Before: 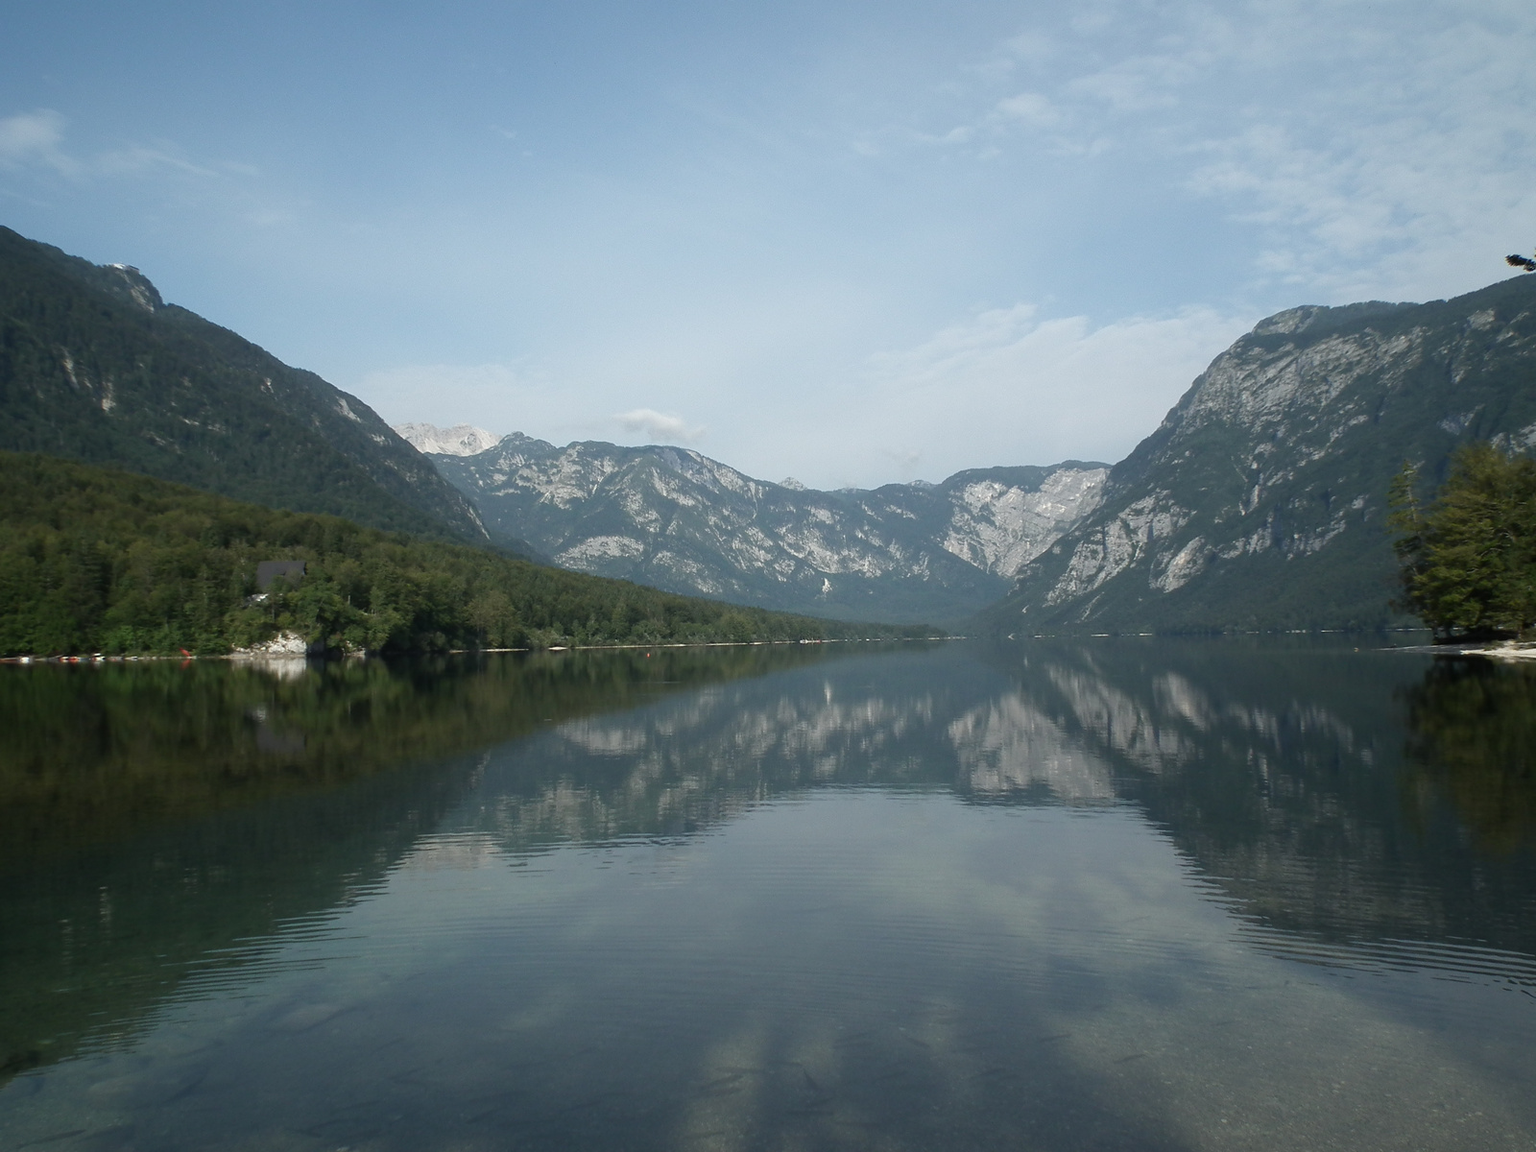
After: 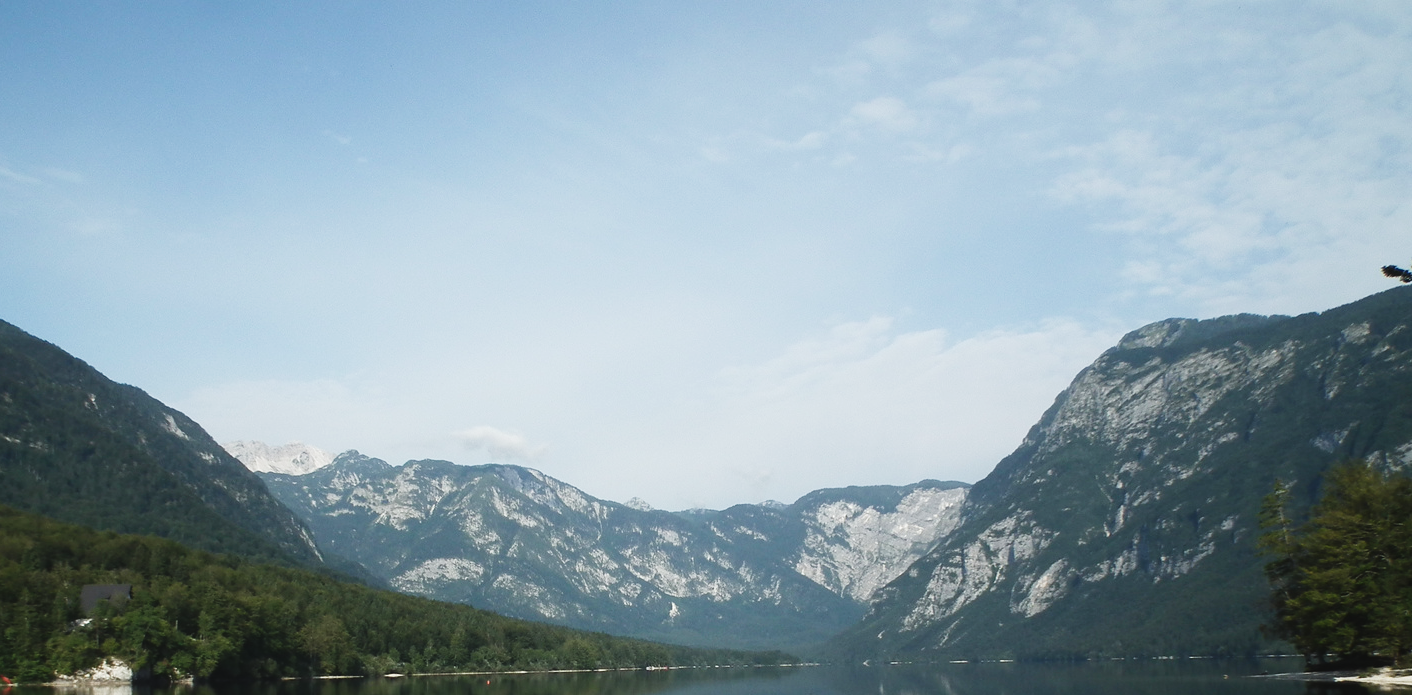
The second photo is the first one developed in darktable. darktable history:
crop and rotate: left 11.702%, bottom 42.057%
tone curve: curves: ch0 [(0, 0.032) (0.181, 0.156) (0.751, 0.829) (1, 1)], preserve colors none
